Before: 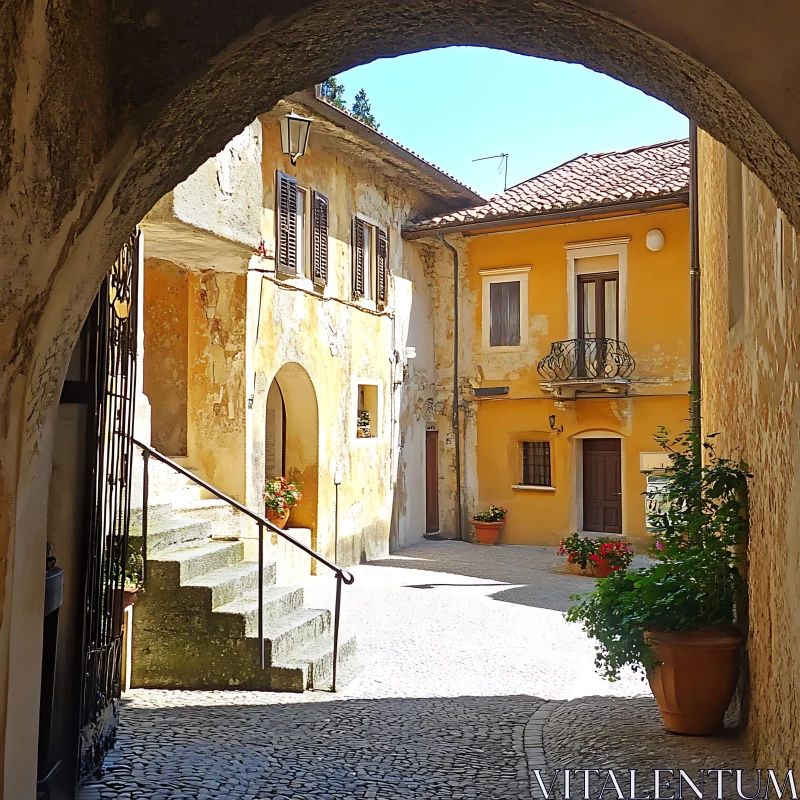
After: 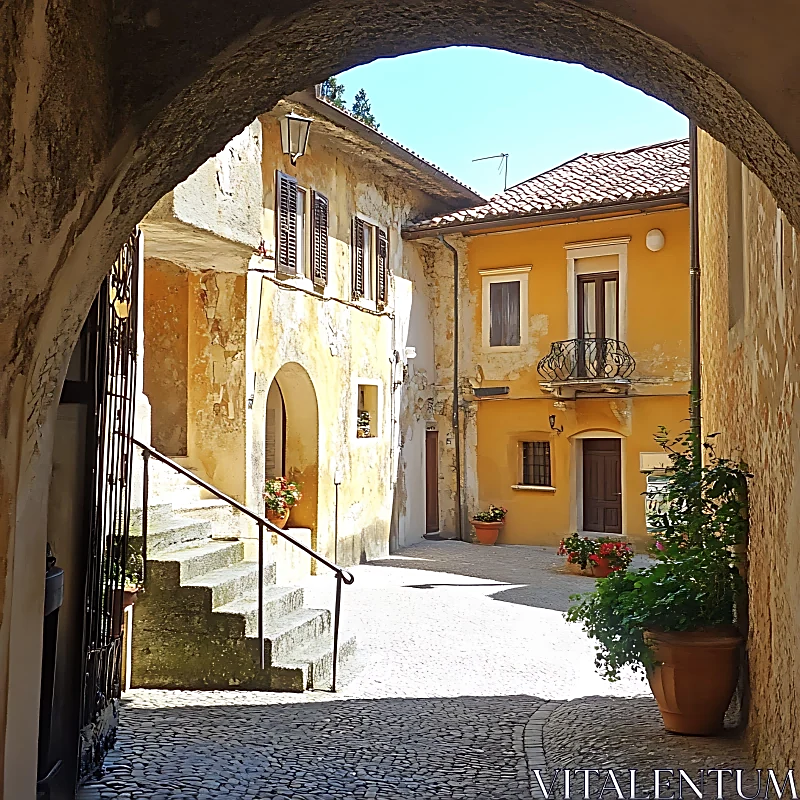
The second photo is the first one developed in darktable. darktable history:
contrast brightness saturation: contrast 0.006, saturation -0.067
sharpen: on, module defaults
